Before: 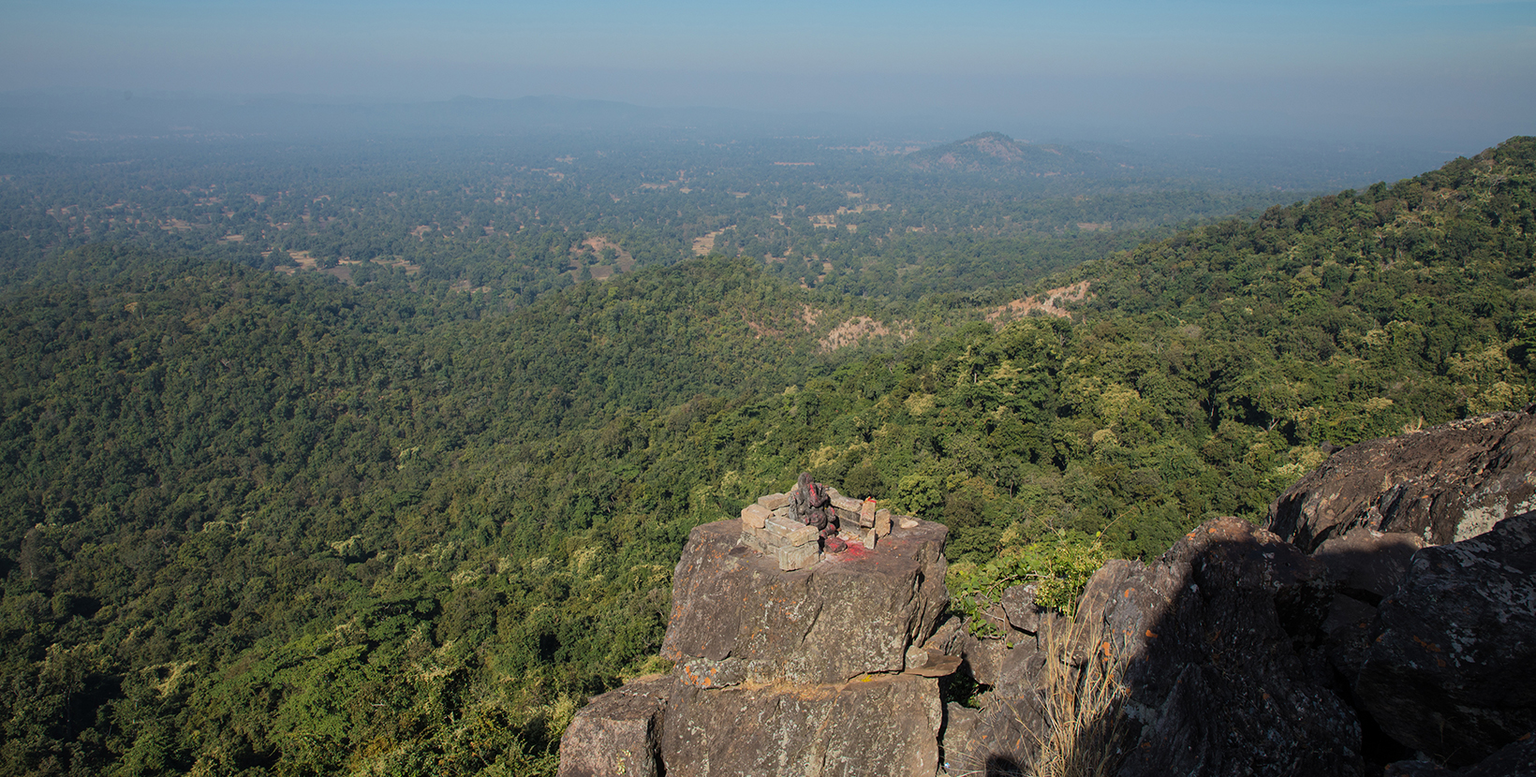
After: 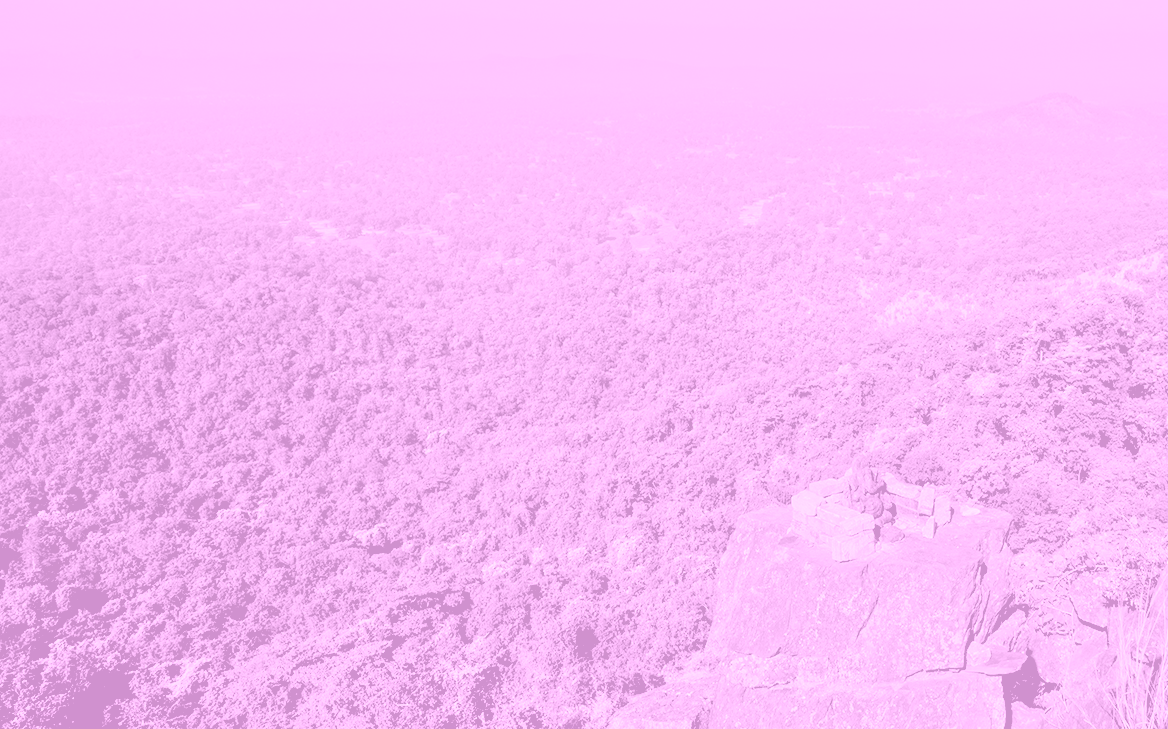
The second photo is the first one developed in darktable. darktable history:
local contrast: highlights 100%, shadows 100%, detail 120%, midtone range 0.2
color correction: highlights a* 1.59, highlights b* -1.7, saturation 2.48
shadows and highlights: soften with gaussian
crop: top 5.803%, right 27.864%, bottom 5.804%
color balance rgb: perceptual saturation grading › global saturation 30%, global vibrance 20%
exposure: black level correction 0.016, exposure -0.009 EV, compensate highlight preservation false
colorize: hue 331.2°, saturation 75%, source mix 30.28%, lightness 70.52%, version 1
tone equalizer: -7 EV 0.15 EV, -6 EV 0.6 EV, -5 EV 1.15 EV, -4 EV 1.33 EV, -3 EV 1.15 EV, -2 EV 0.6 EV, -1 EV 0.15 EV, mask exposure compensation -0.5 EV
